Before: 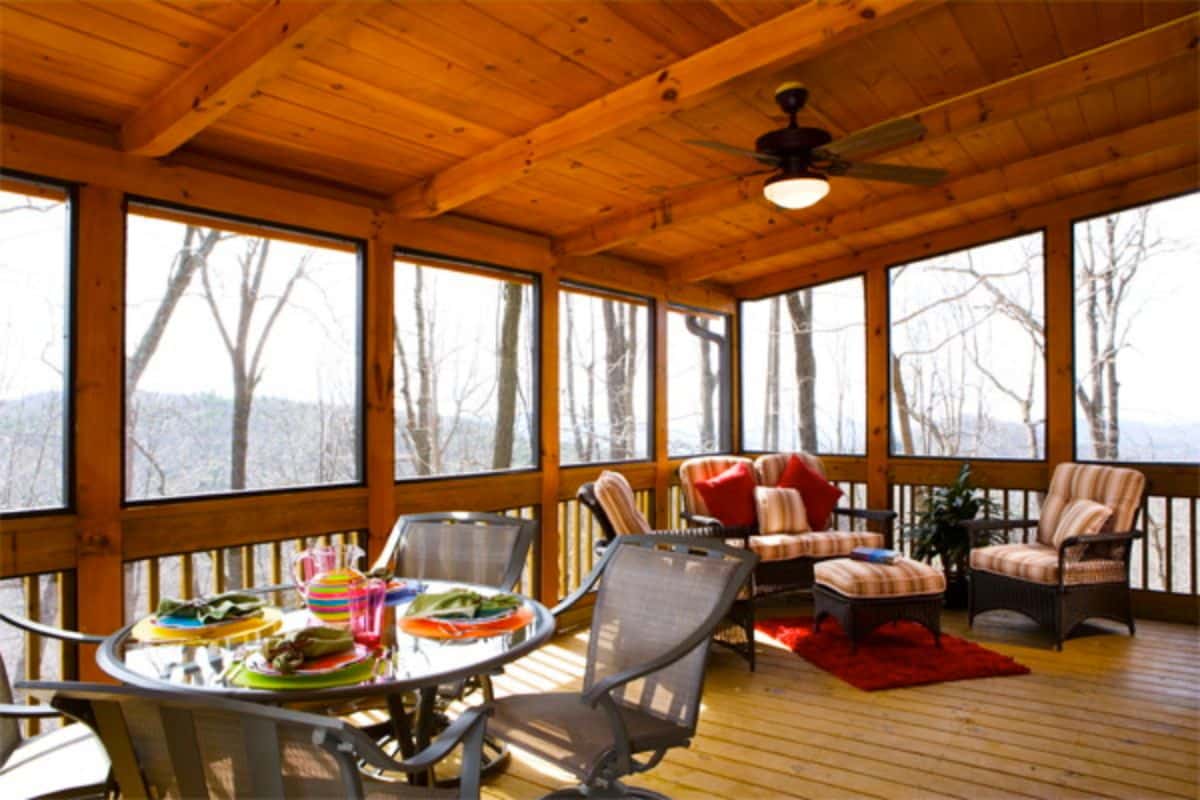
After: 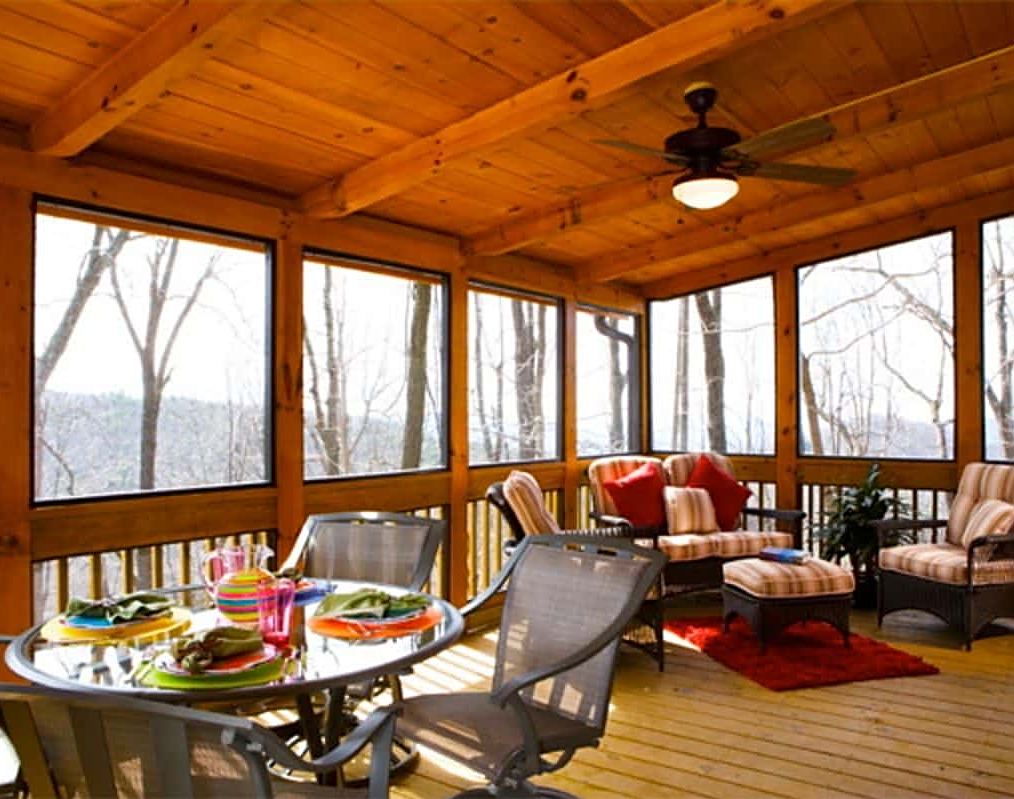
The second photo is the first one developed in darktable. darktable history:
crop: left 7.62%, right 7.813%
sharpen: on, module defaults
